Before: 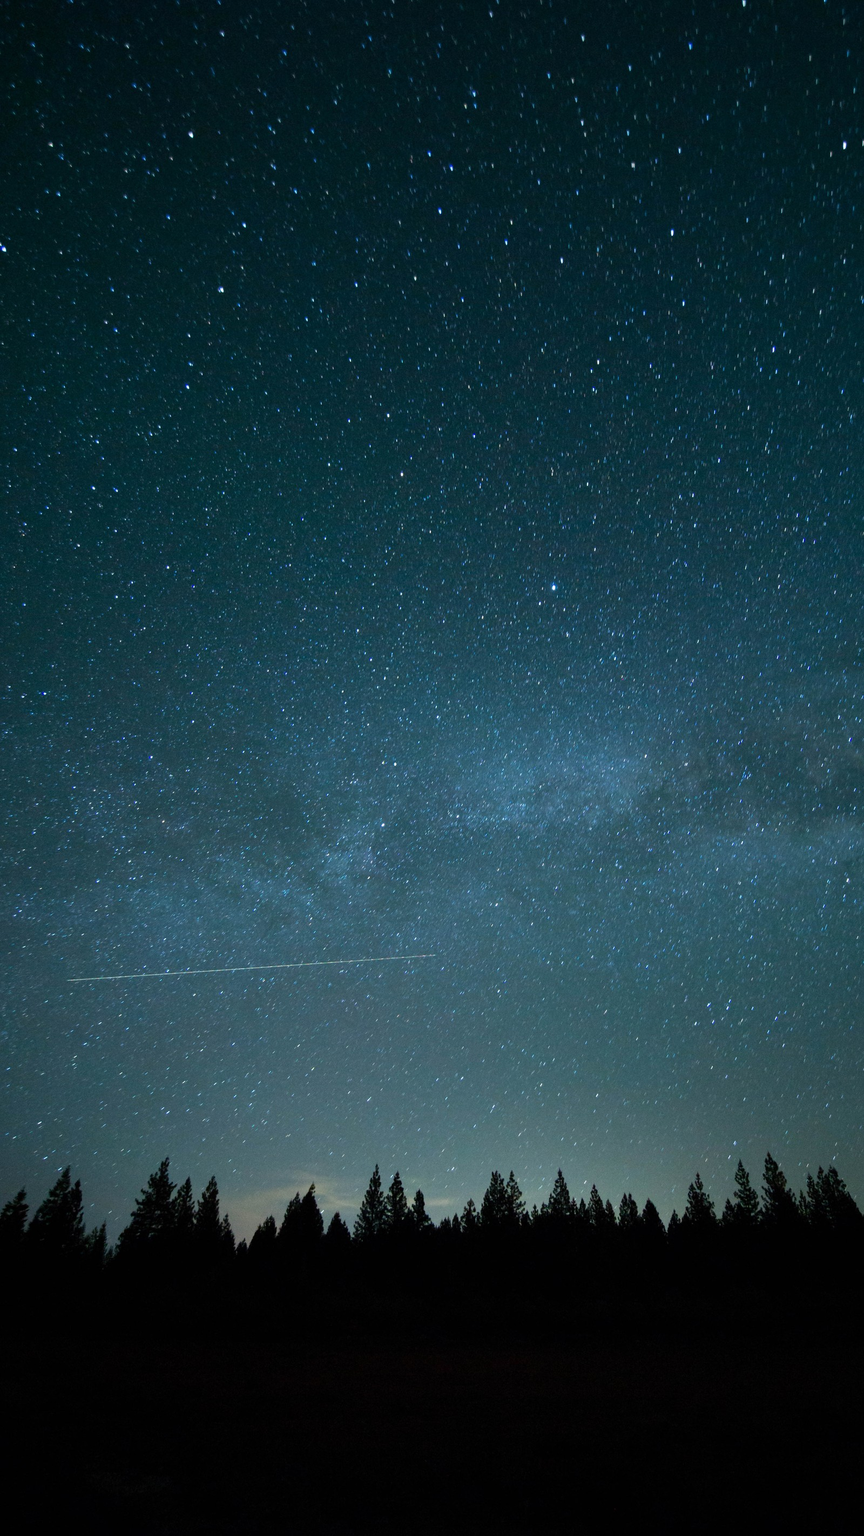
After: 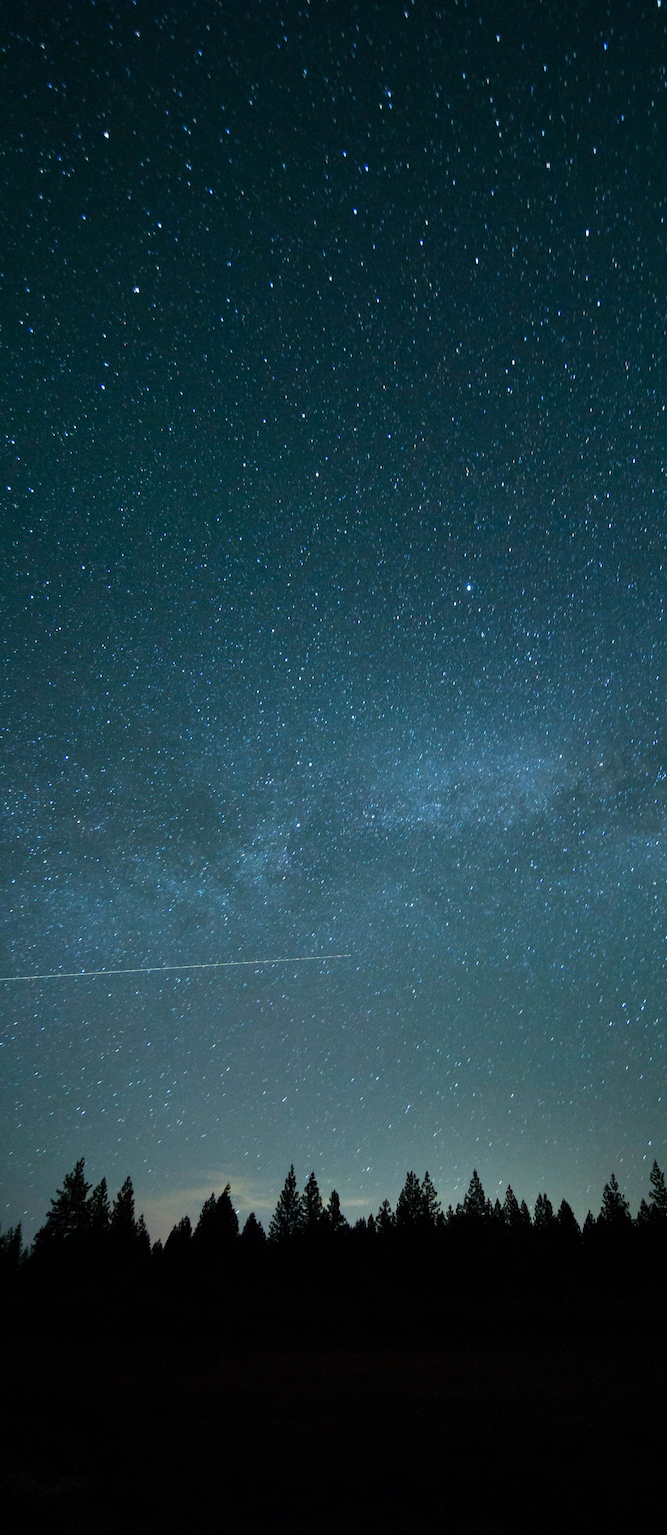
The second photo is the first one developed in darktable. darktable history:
exposure: exposure 0.125 EV, compensate exposure bias true, compensate highlight preservation false
crop: left 9.846%, right 12.848%
